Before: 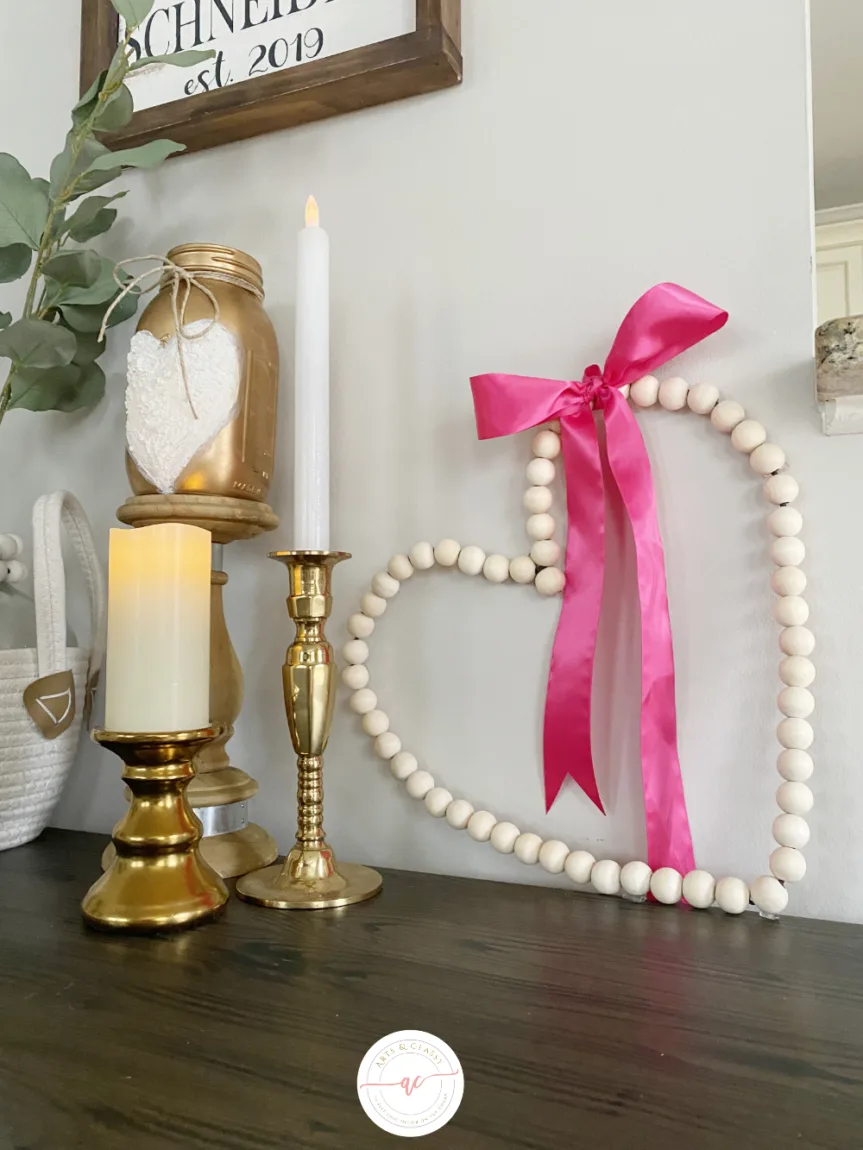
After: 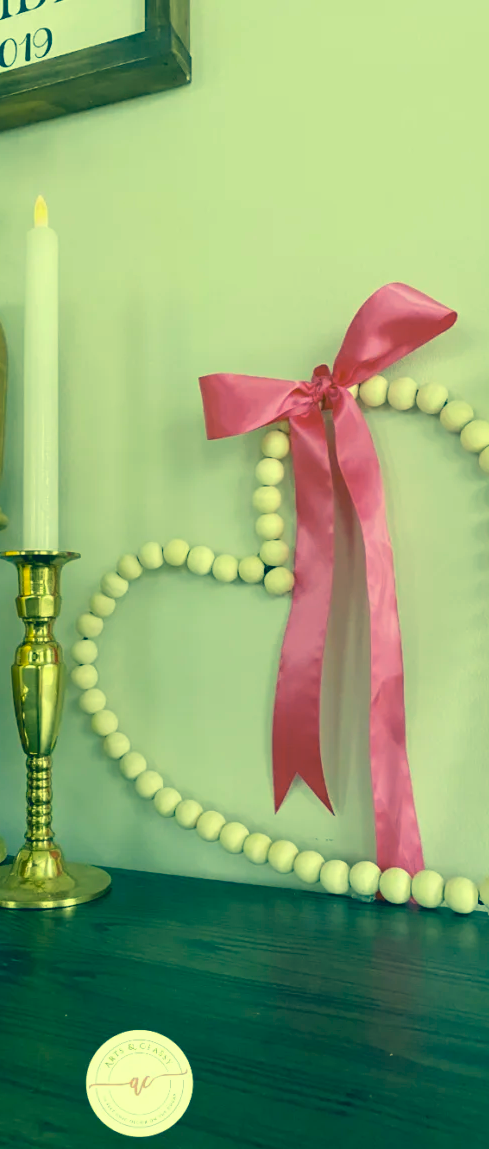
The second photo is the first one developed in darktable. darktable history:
crop: left 31.458%, top 0%, right 11.876%
color correction: highlights a* -15.58, highlights b* 40, shadows a* -40, shadows b* -26.18
